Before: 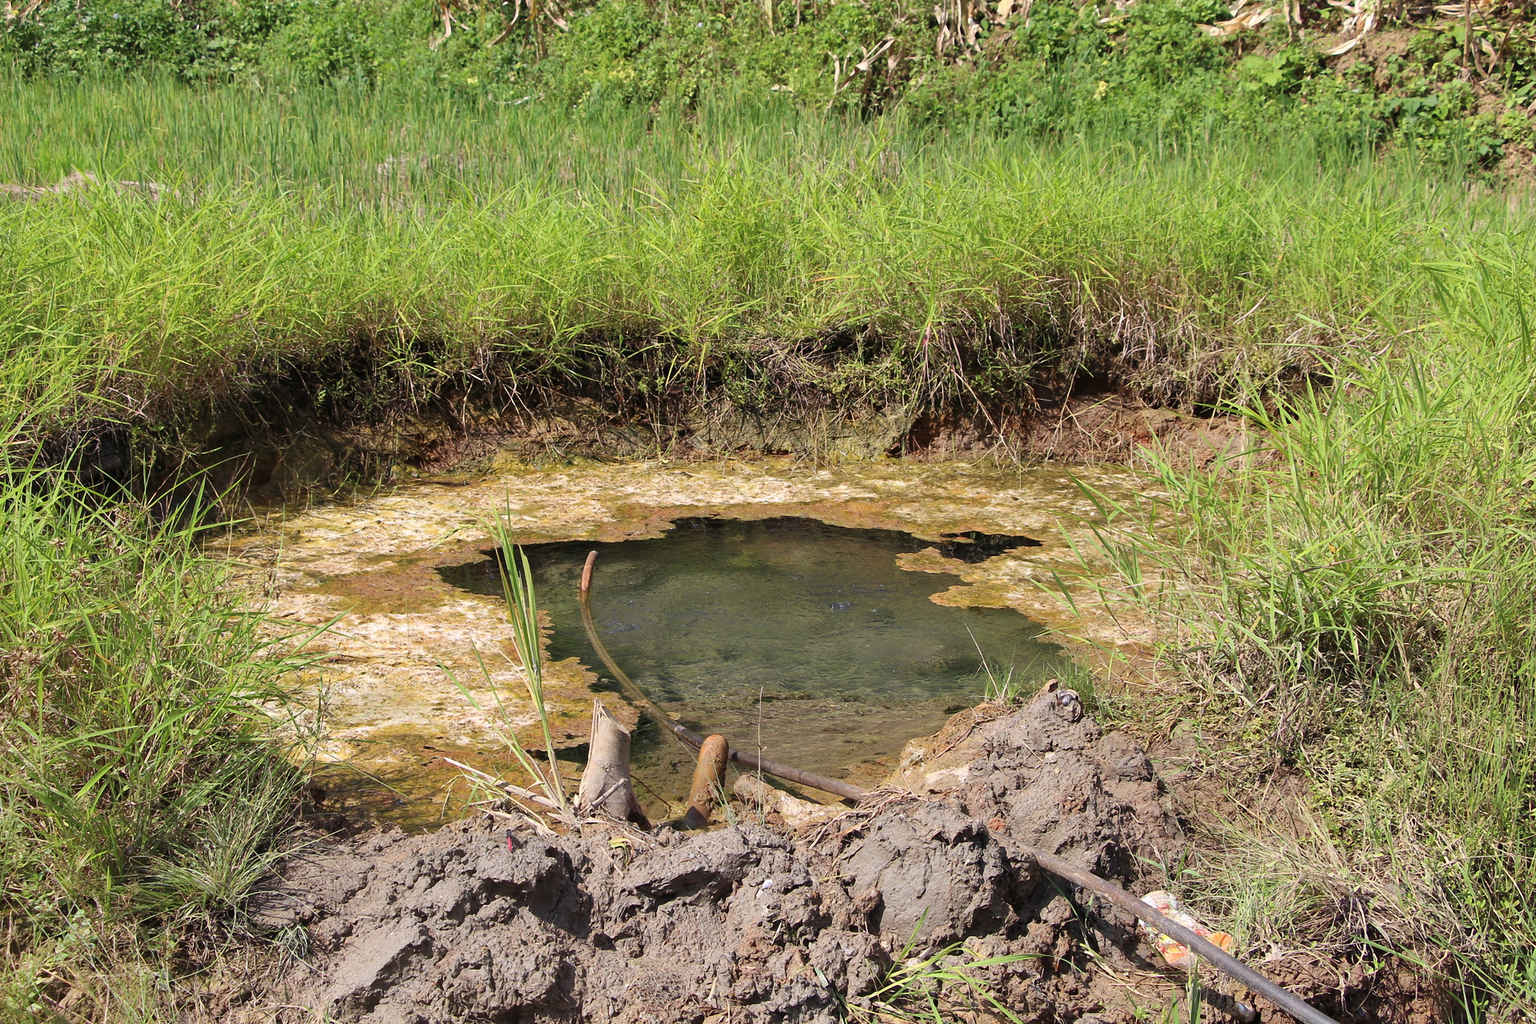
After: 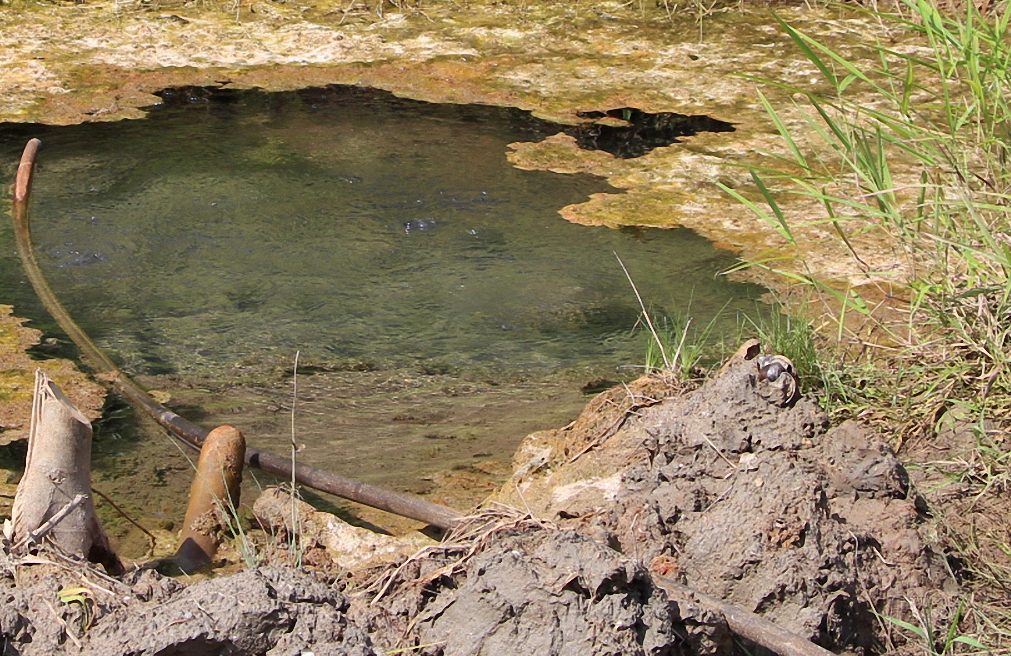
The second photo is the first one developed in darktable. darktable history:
crop: left 37.221%, top 45.169%, right 20.63%, bottom 13.777%
exposure: black level correction 0.001, compensate highlight preservation false
